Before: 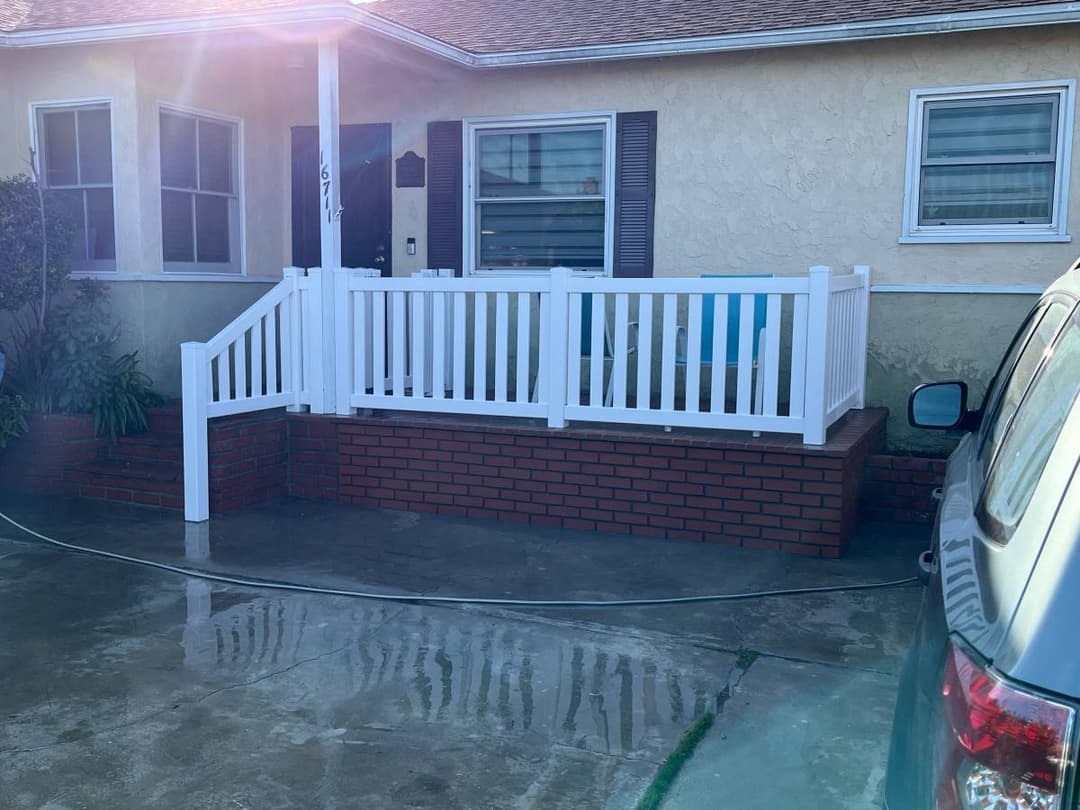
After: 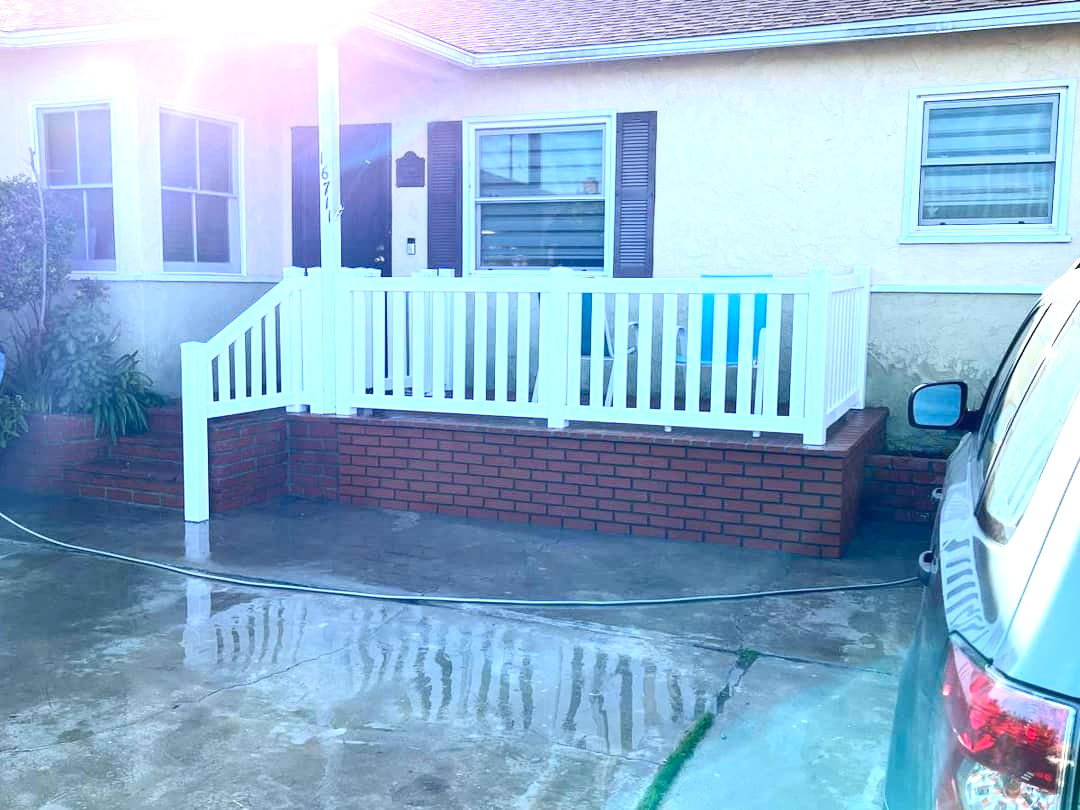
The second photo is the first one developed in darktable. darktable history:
contrast brightness saturation: contrast 0.2, brightness 0.16, saturation 0.22
color balance rgb: on, module defaults
exposure: black level correction 0, exposure 1.1 EV, compensate highlight preservation false
